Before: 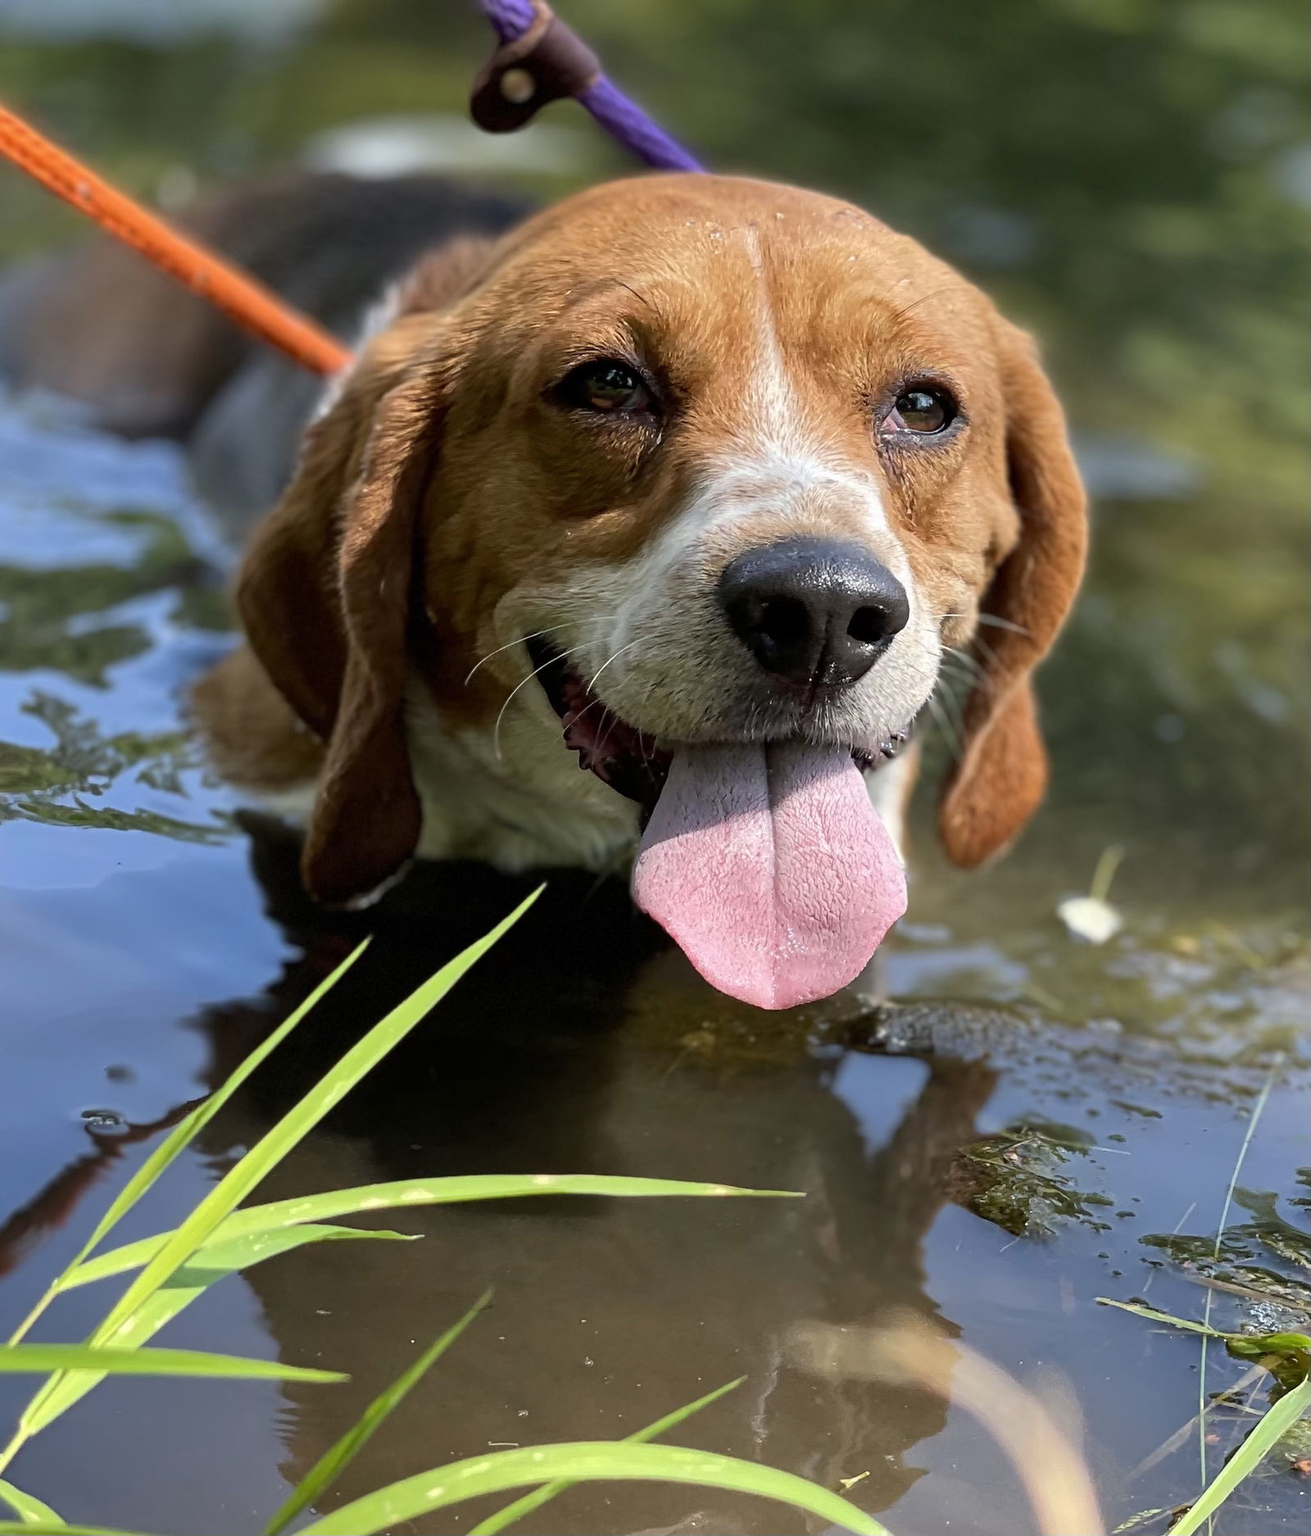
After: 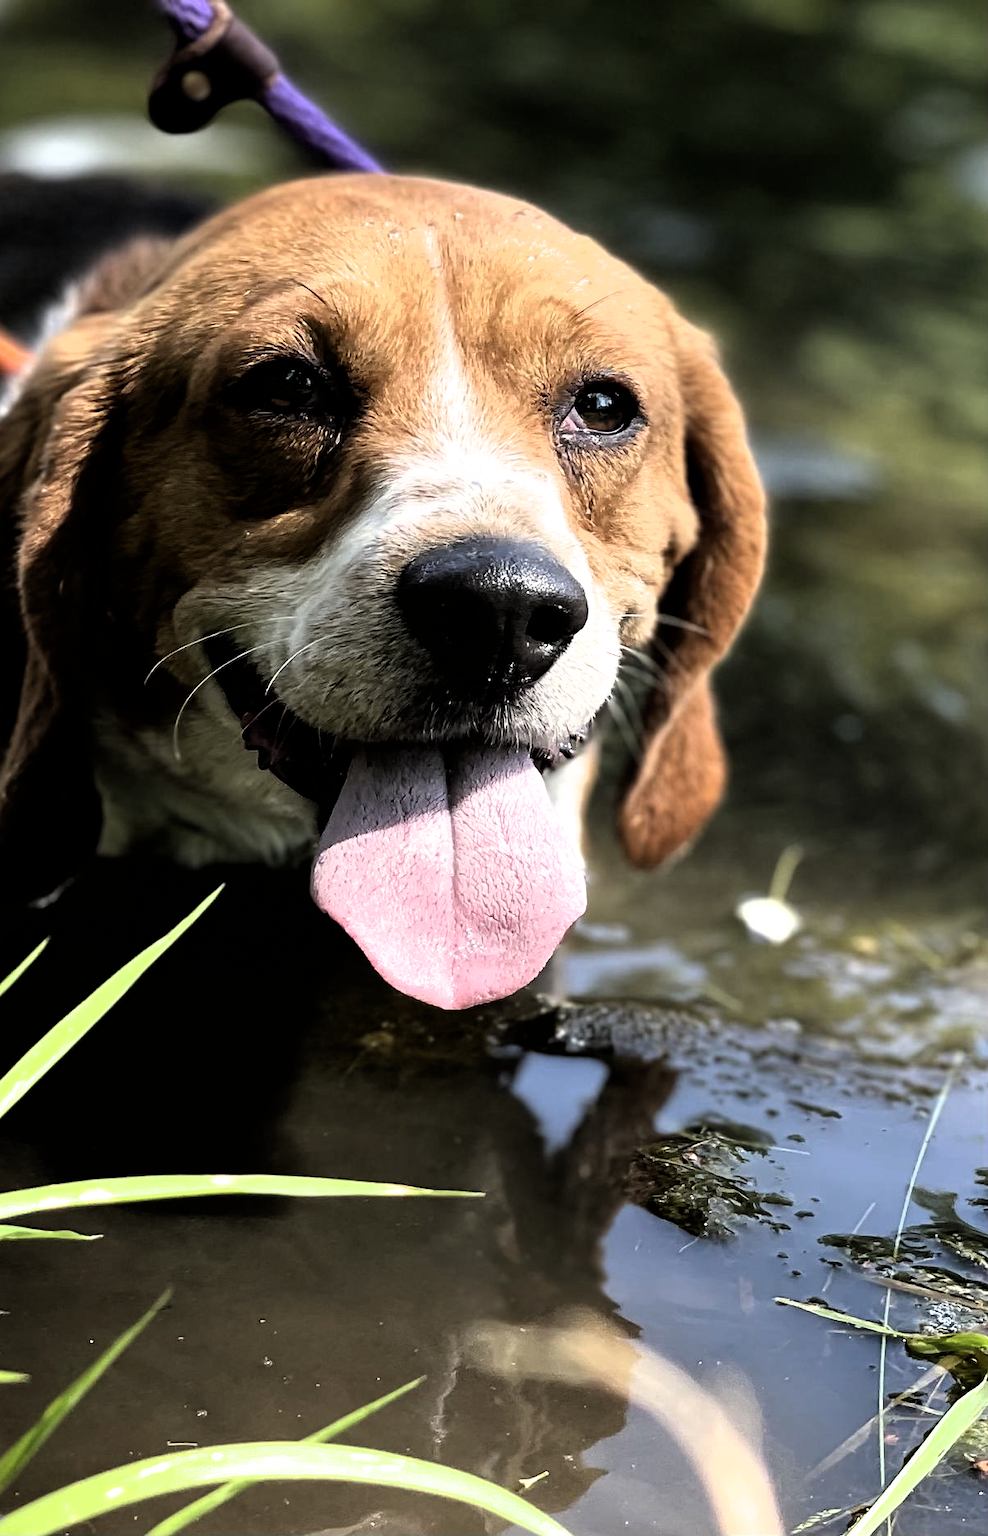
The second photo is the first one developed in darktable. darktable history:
filmic rgb: black relative exposure -8.29 EV, white relative exposure 2.22 EV, hardness 7.19, latitude 86.05%, contrast 1.681, highlights saturation mix -3.38%, shadows ↔ highlights balance -2.11%, color science v5 (2021), contrast in shadows safe, contrast in highlights safe
crop and rotate: left 24.565%
